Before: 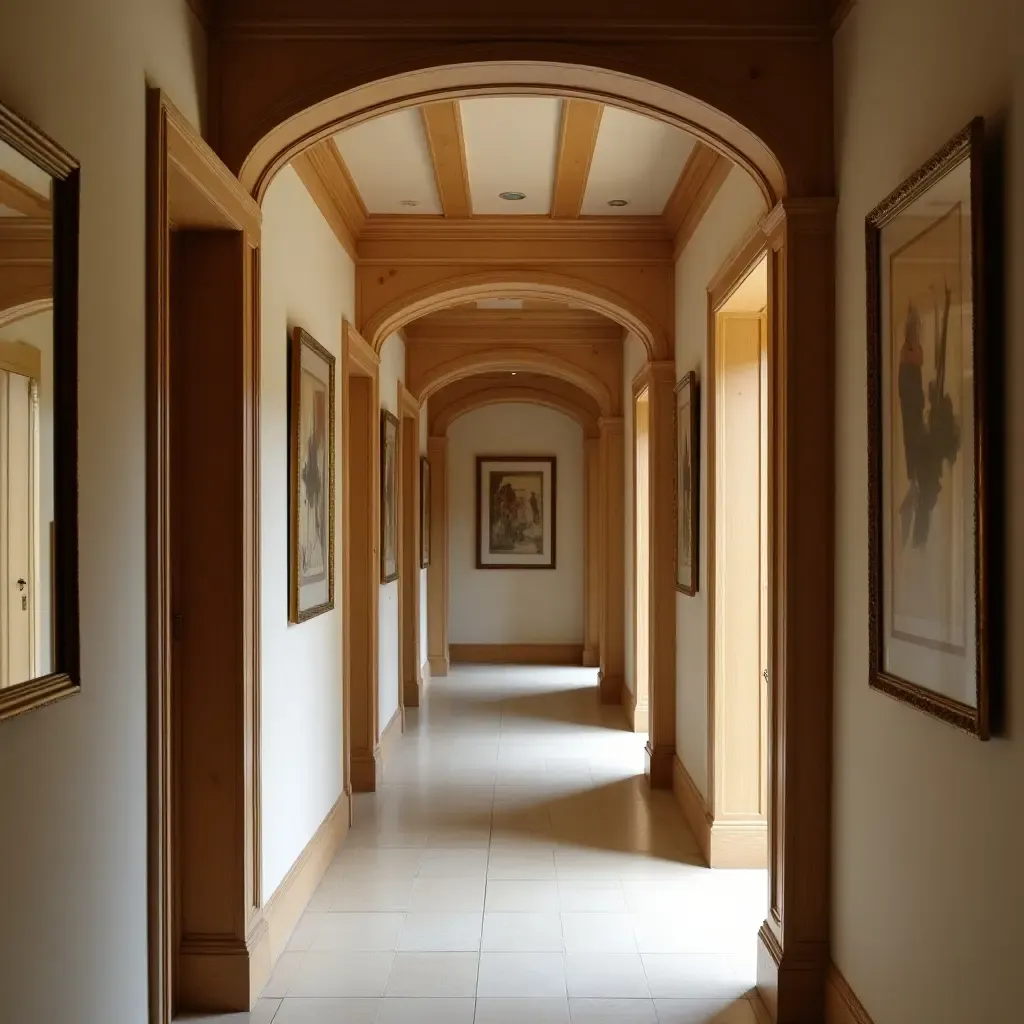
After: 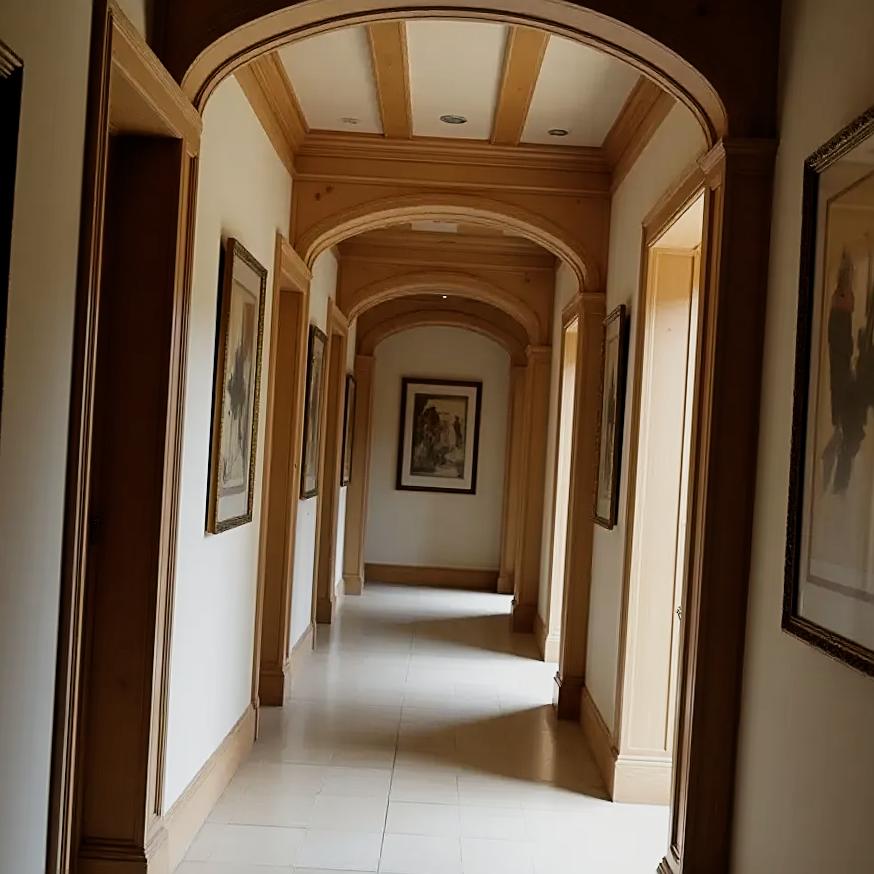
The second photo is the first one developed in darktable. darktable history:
crop and rotate: angle -3.27°, left 5.211%, top 5.211%, right 4.607%, bottom 4.607%
tone equalizer: on, module defaults
filmic rgb: middle gray luminance 21.73%, black relative exposure -14 EV, white relative exposure 2.96 EV, threshold 6 EV, target black luminance 0%, hardness 8.81, latitude 59.69%, contrast 1.208, highlights saturation mix 5%, shadows ↔ highlights balance 41.6%, add noise in highlights 0, color science v3 (2019), use custom middle-gray values true, iterations of high-quality reconstruction 0, contrast in highlights soft, enable highlight reconstruction true
sharpen: on, module defaults
